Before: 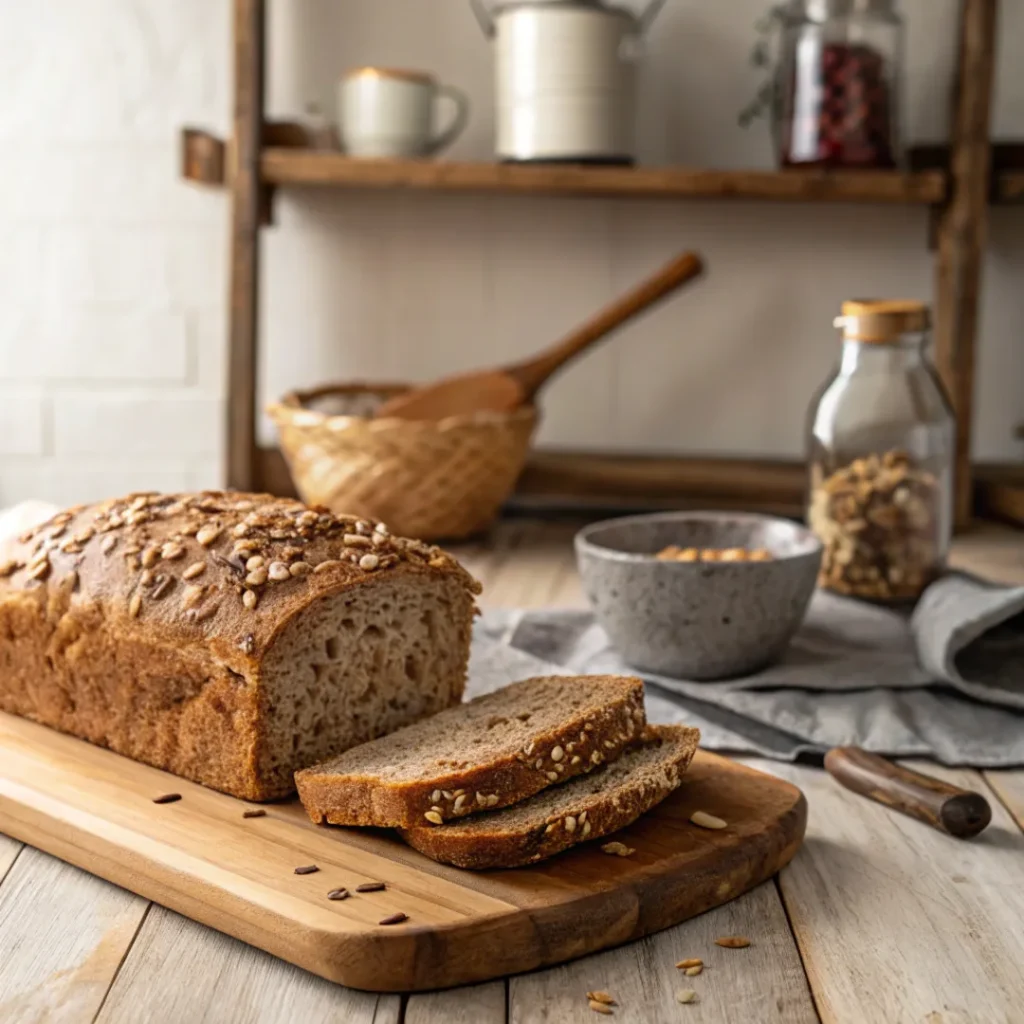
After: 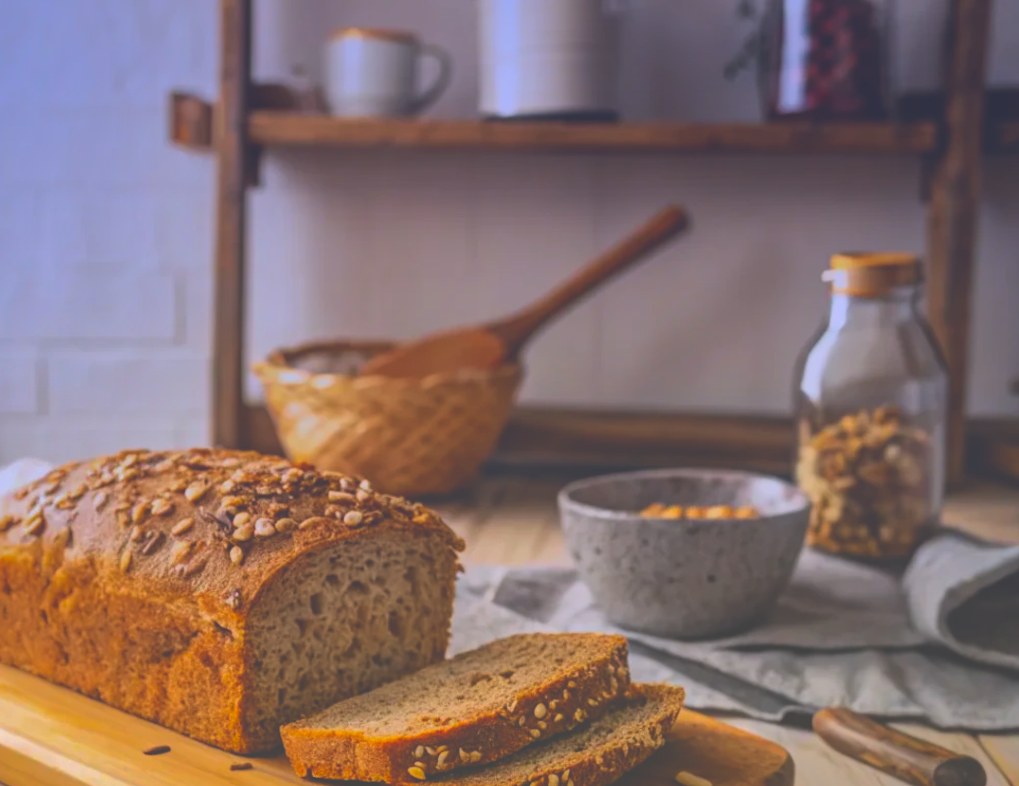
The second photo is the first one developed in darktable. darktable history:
exposure: black level correction -0.062, exposure -0.05 EV, compensate highlight preservation false
color contrast: green-magenta contrast 1.55, blue-yellow contrast 1.83
white balance: red 1.004, blue 1.024
rotate and perspective: lens shift (horizontal) -0.055, automatic cropping off
graduated density: hue 238.83°, saturation 50%
shadows and highlights: shadows -19.91, highlights -73.15
crop: left 0.387%, top 5.469%, bottom 19.809%
local contrast: detail 110%
